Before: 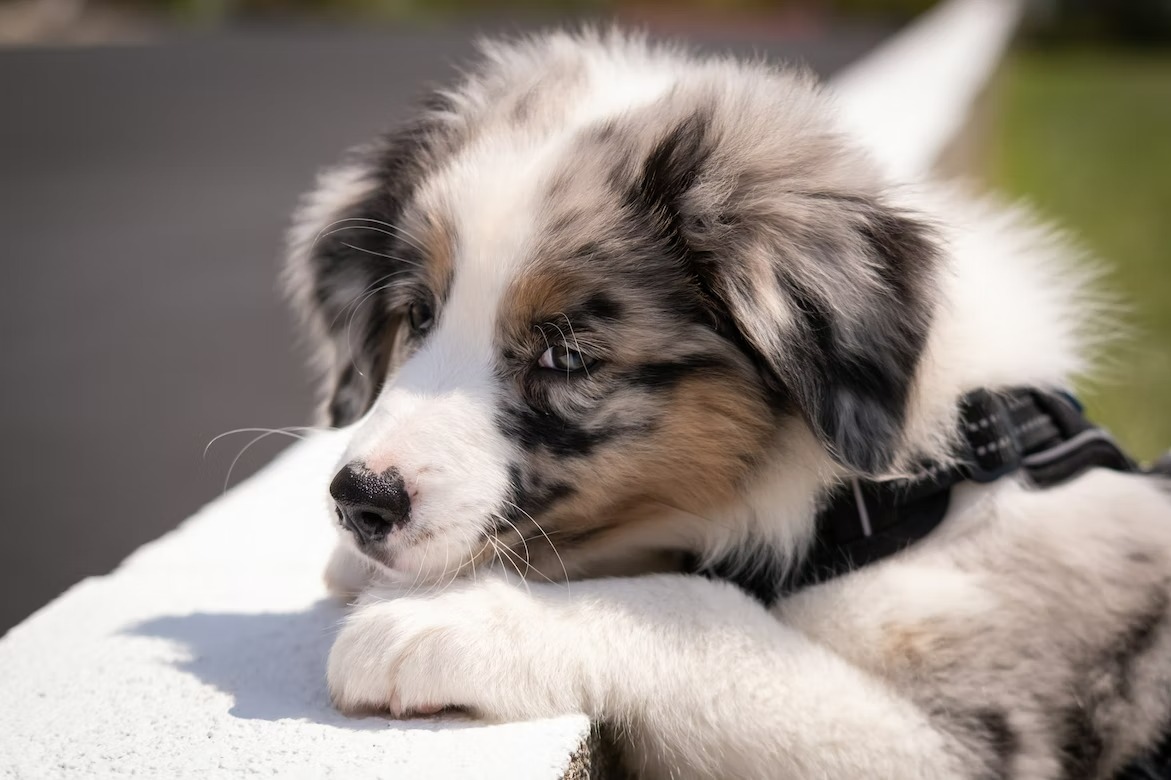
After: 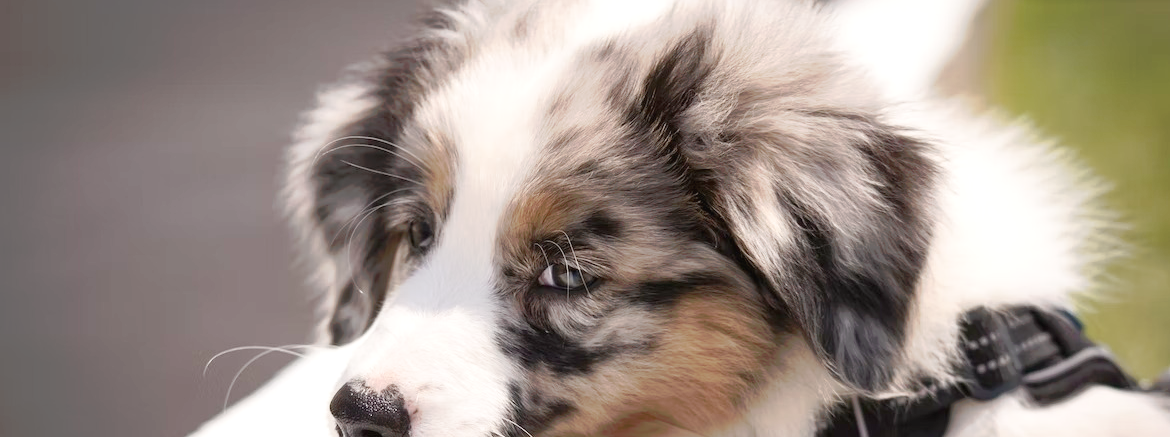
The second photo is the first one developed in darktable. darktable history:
tone curve: curves: ch0 [(0, 0) (0.003, 0.013) (0.011, 0.017) (0.025, 0.035) (0.044, 0.093) (0.069, 0.146) (0.1, 0.179) (0.136, 0.243) (0.177, 0.294) (0.224, 0.332) (0.277, 0.412) (0.335, 0.454) (0.399, 0.531) (0.468, 0.611) (0.543, 0.669) (0.623, 0.738) (0.709, 0.823) (0.801, 0.881) (0.898, 0.951) (1, 1)], preserve colors none
color balance rgb: shadows lift › chroma 1%, shadows lift › hue 28.8°, power › hue 60°, highlights gain › chroma 1%, highlights gain › hue 60°, global offset › luminance 0.25%, perceptual saturation grading › highlights -20%, perceptual saturation grading › shadows 20%, perceptual brilliance grading › highlights 5%, perceptual brilliance grading › shadows -10%, global vibrance 19.67%
crop and rotate: top 10.605%, bottom 33.274%
